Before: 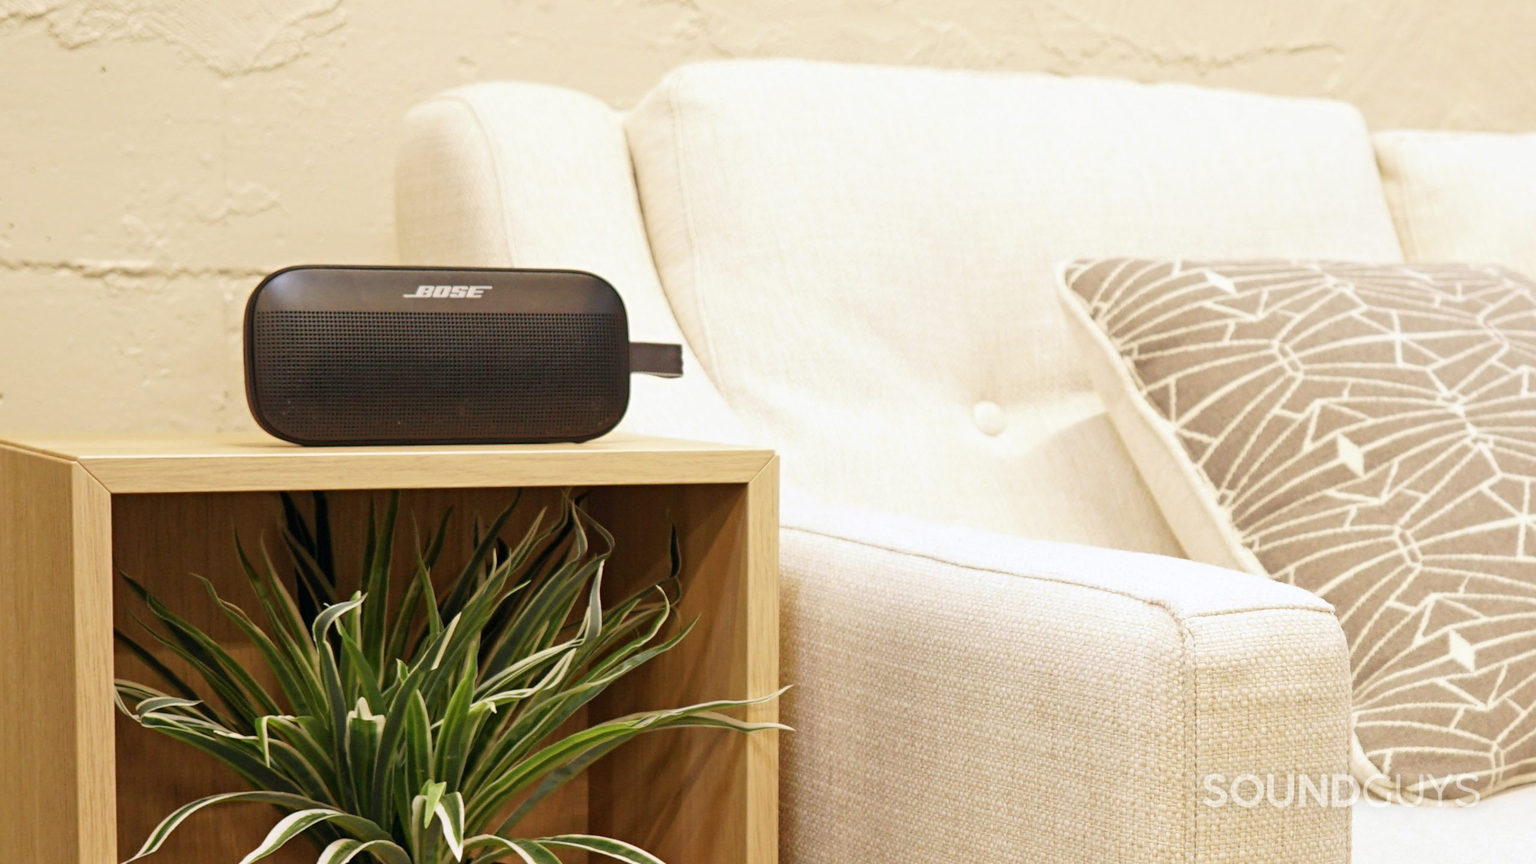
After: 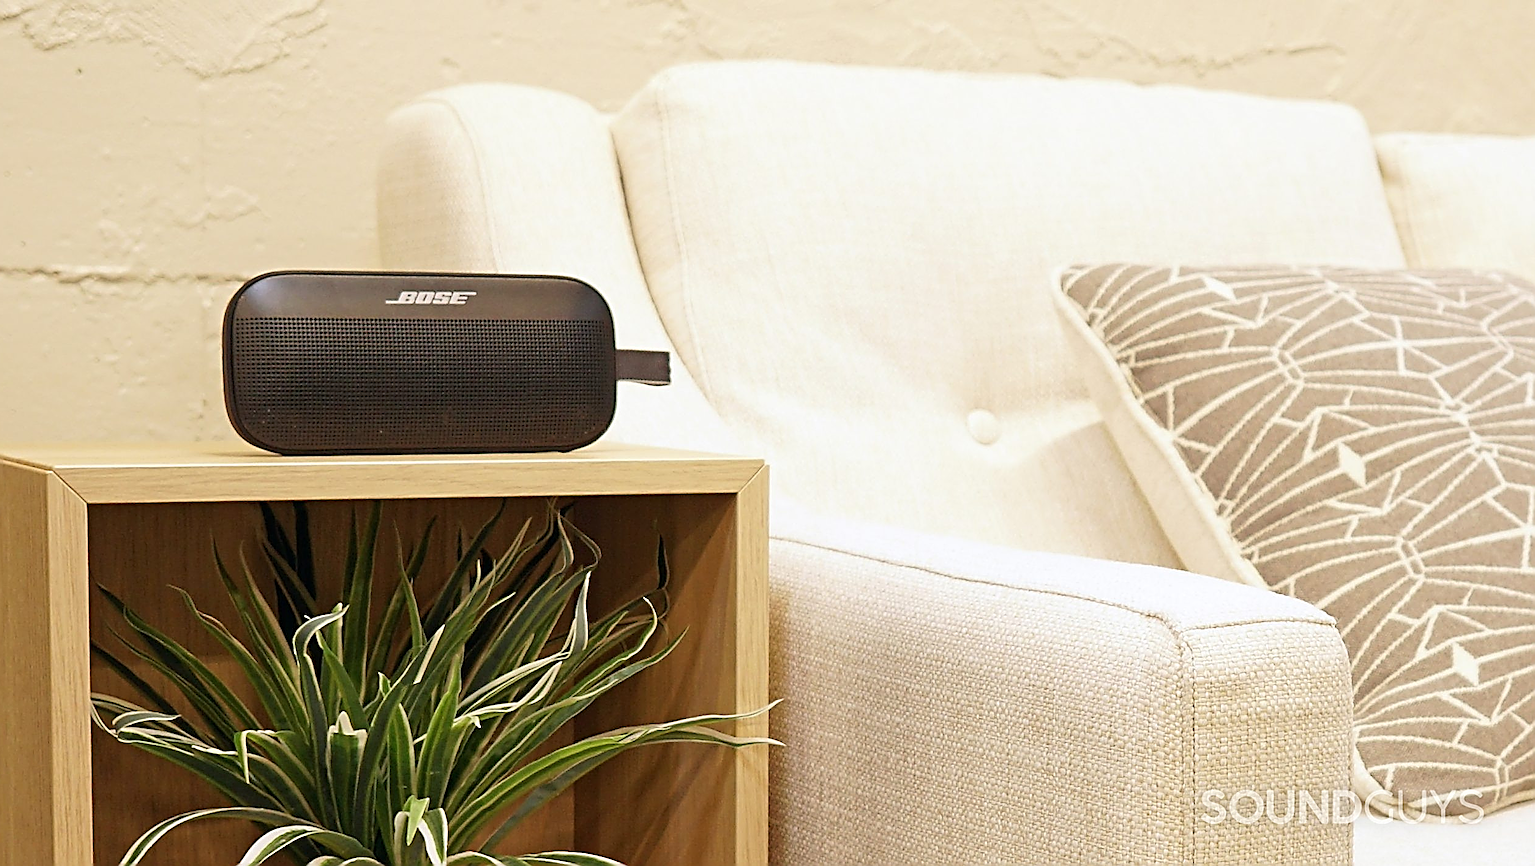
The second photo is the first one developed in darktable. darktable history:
crop: left 1.702%, right 0.267%, bottom 1.695%
sharpen: amount 1.997
